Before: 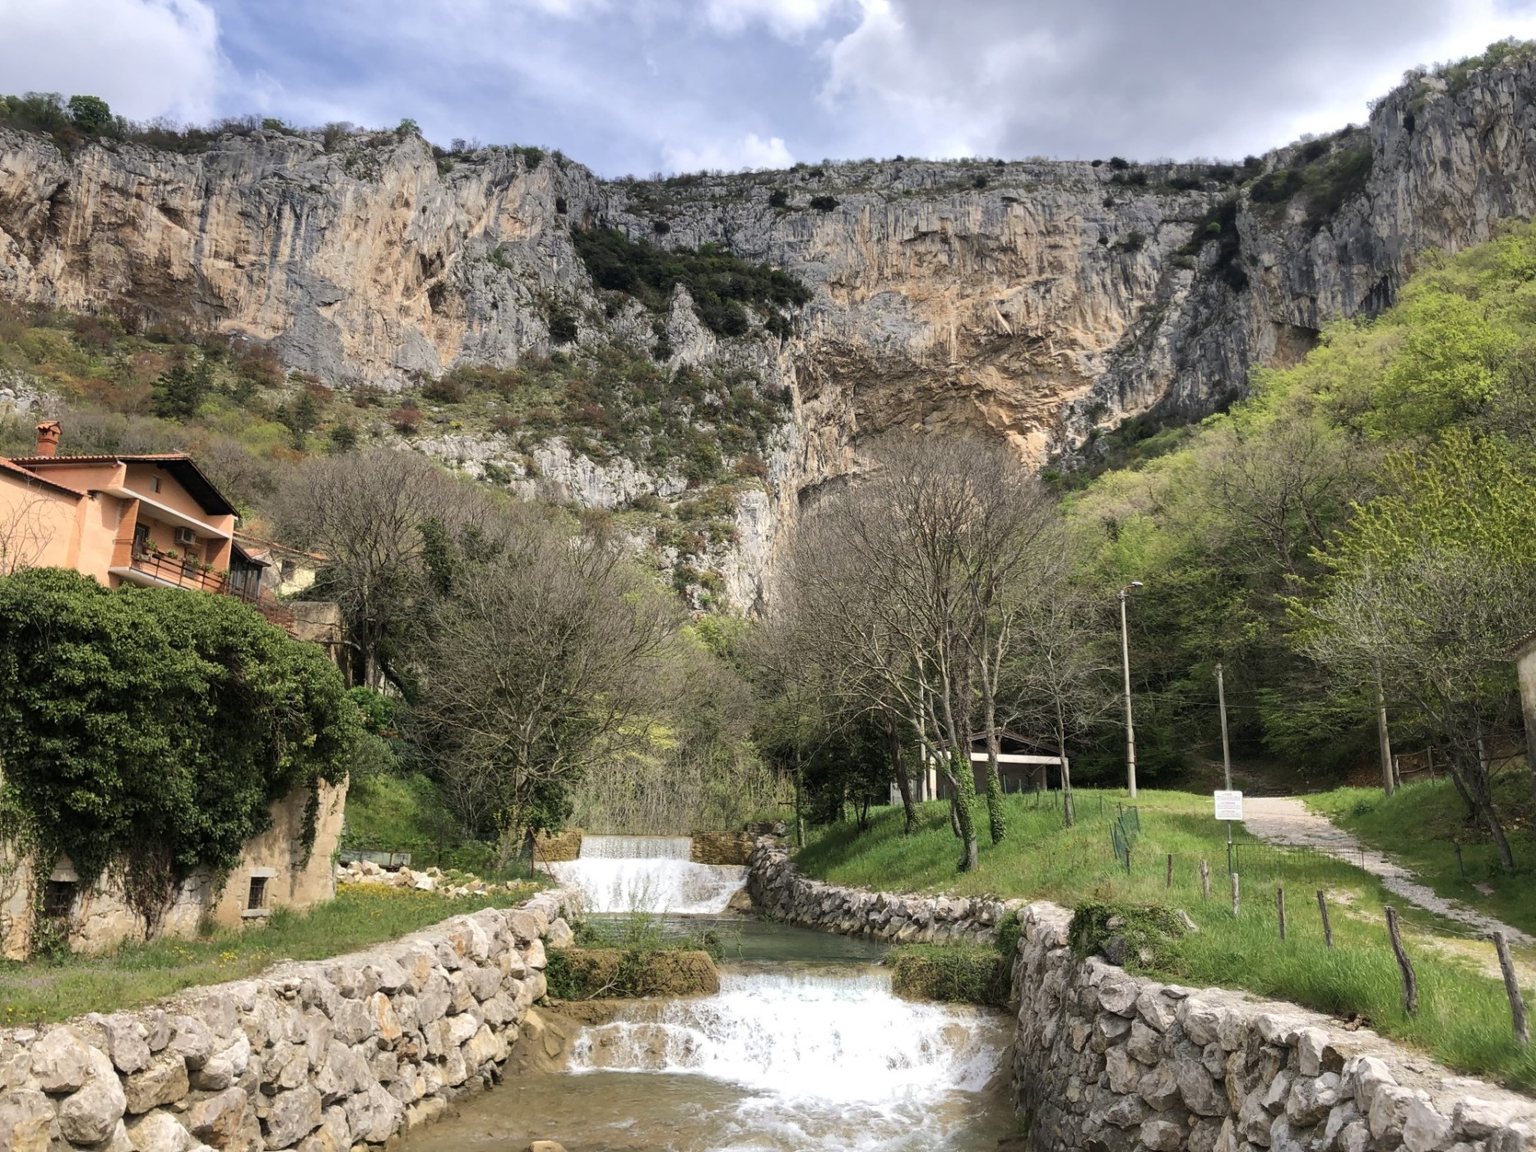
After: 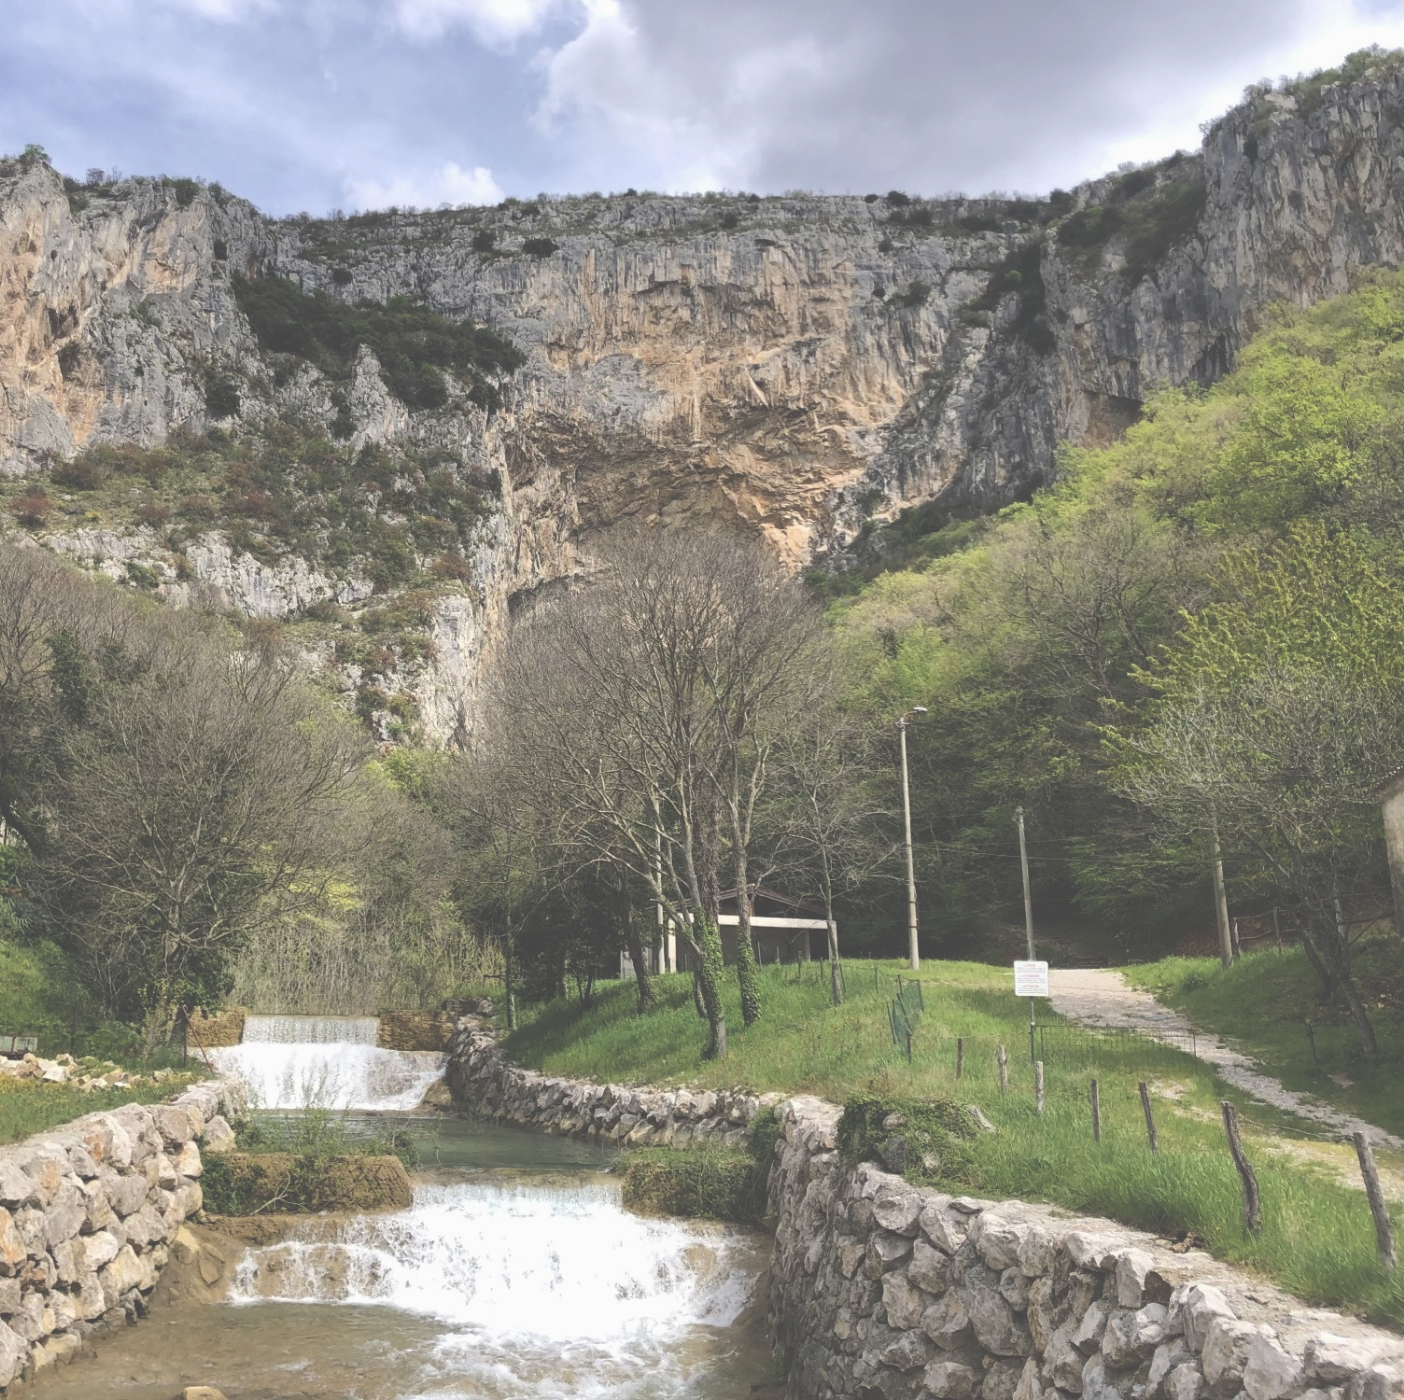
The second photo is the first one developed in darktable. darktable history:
exposure: black level correction -0.064, exposure -0.049 EV, compensate highlight preservation false
crop and rotate: left 24.746%
